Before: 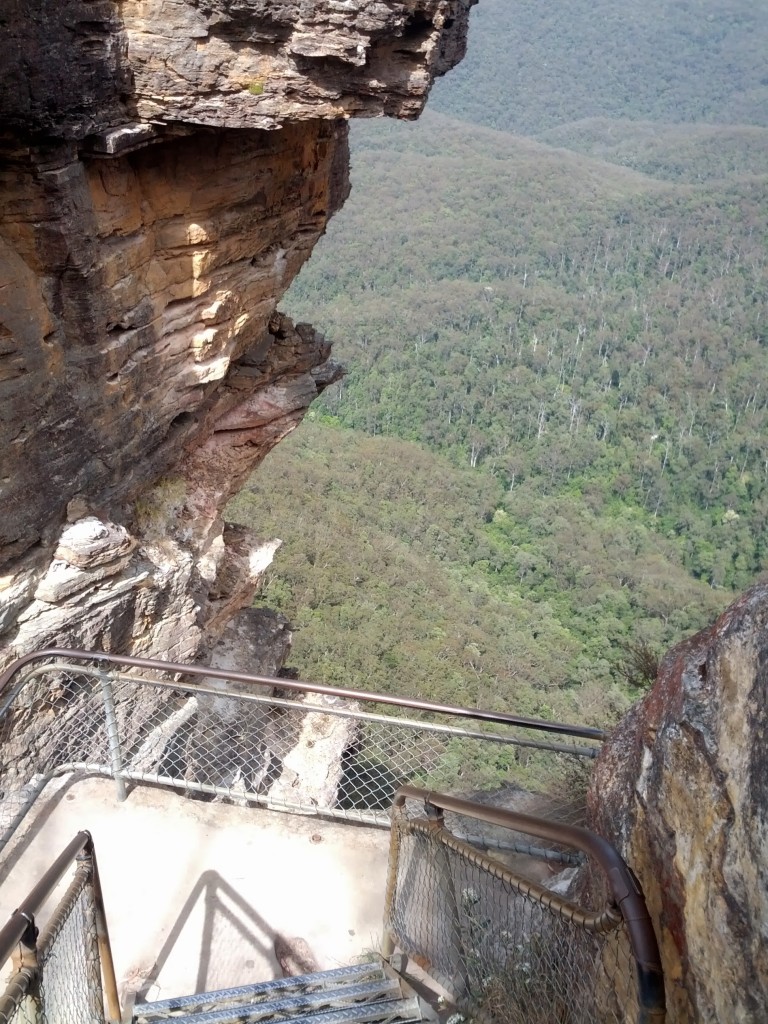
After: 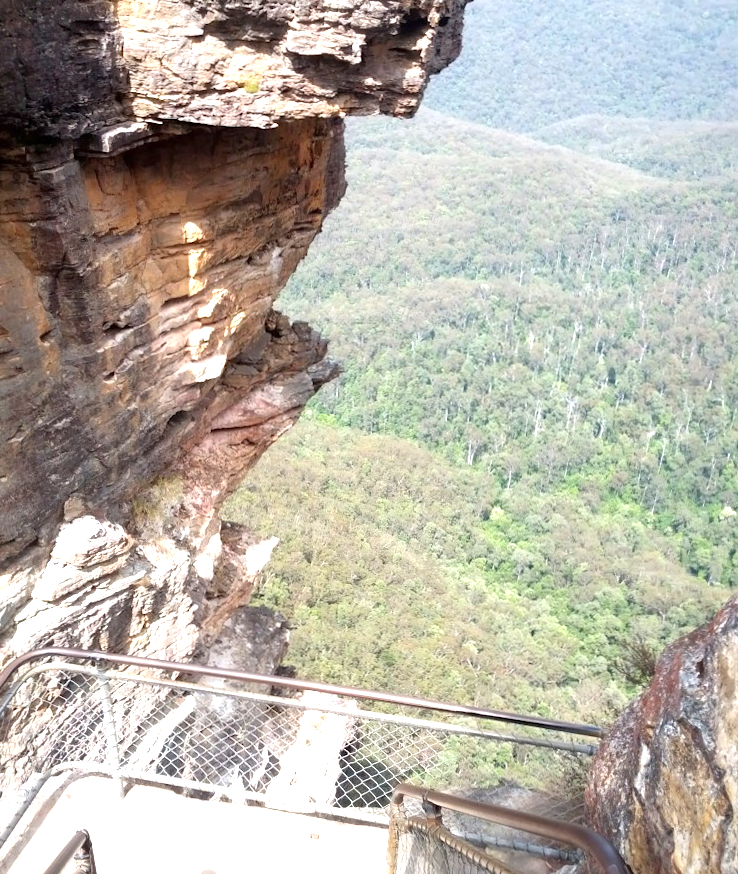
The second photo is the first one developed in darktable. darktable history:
exposure: exposure 1.15 EV, compensate highlight preservation false
crop and rotate: angle 0.2°, left 0.275%, right 3.127%, bottom 14.18%
